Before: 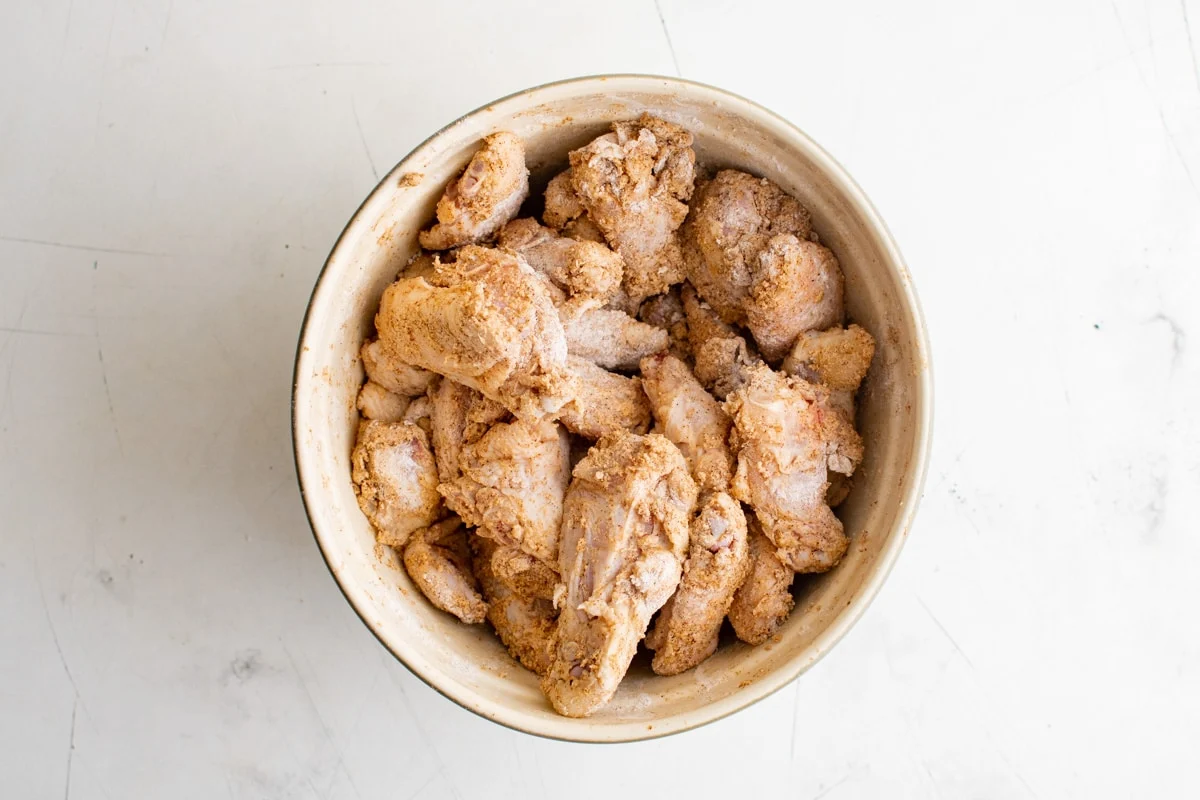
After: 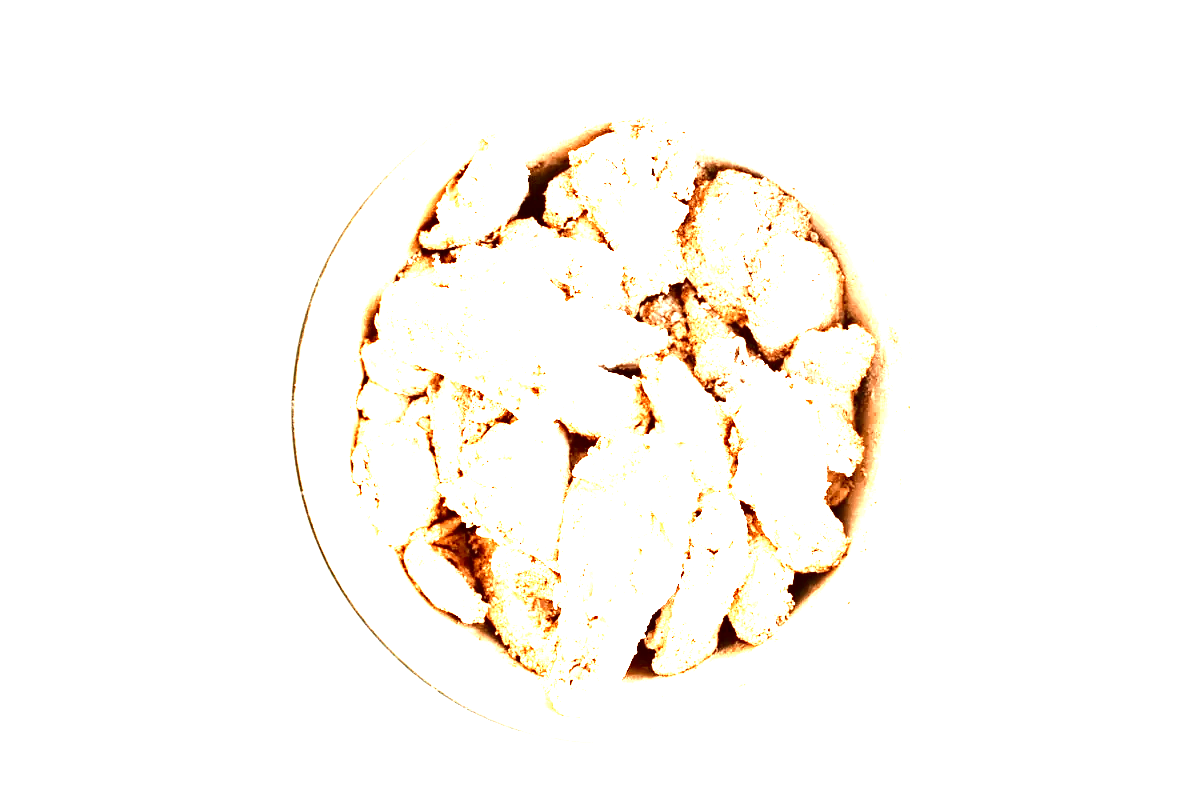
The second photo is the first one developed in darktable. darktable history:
exposure: black level correction 0, exposure 2.395 EV, compensate highlight preservation false
color zones: curves: ch0 [(0.018, 0.548) (0.197, 0.654) (0.425, 0.447) (0.605, 0.658) (0.732, 0.579)]; ch1 [(0.105, 0.531) (0.224, 0.531) (0.386, 0.39) (0.618, 0.456) (0.732, 0.456) (0.956, 0.421)]; ch2 [(0.039, 0.583) (0.215, 0.465) (0.399, 0.544) (0.465, 0.548) (0.614, 0.447) (0.724, 0.43) (0.882, 0.623) (0.956, 0.632)], mix 31.1%
contrast brightness saturation: contrast 0.215, brightness -0.187, saturation 0.23
